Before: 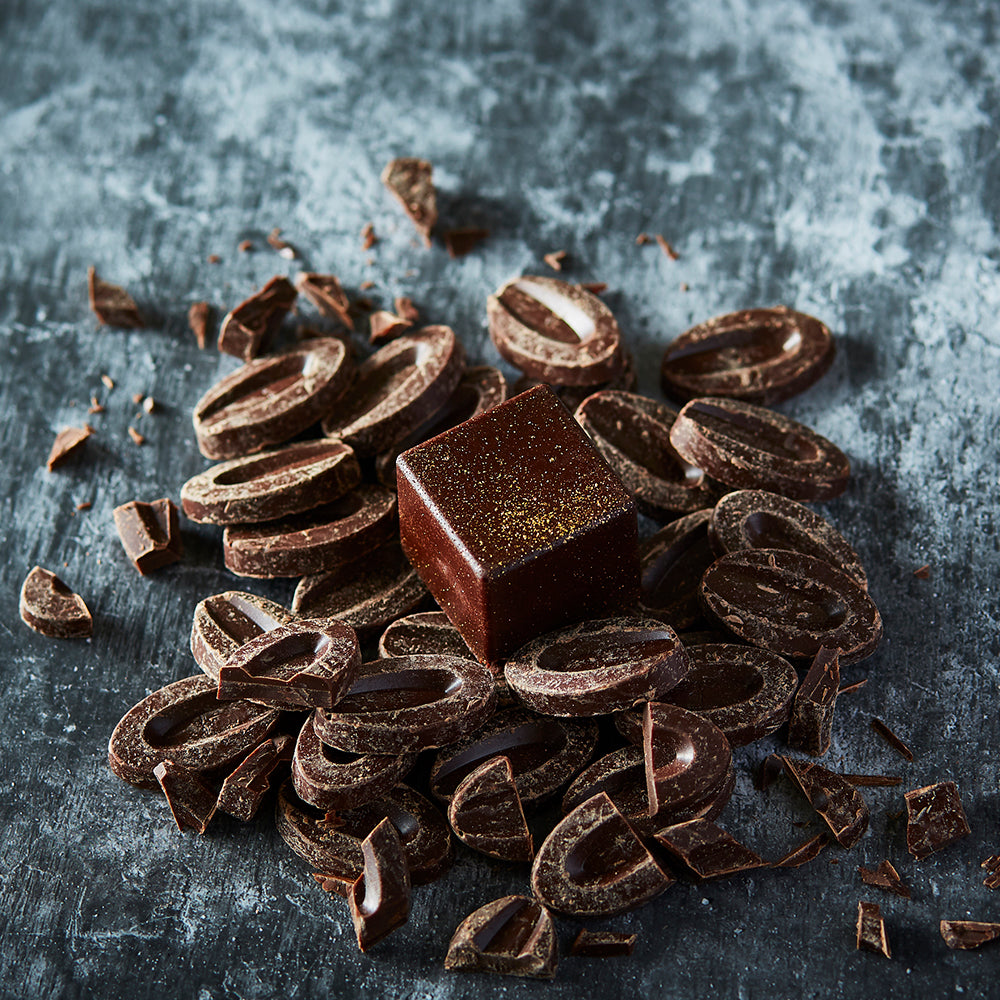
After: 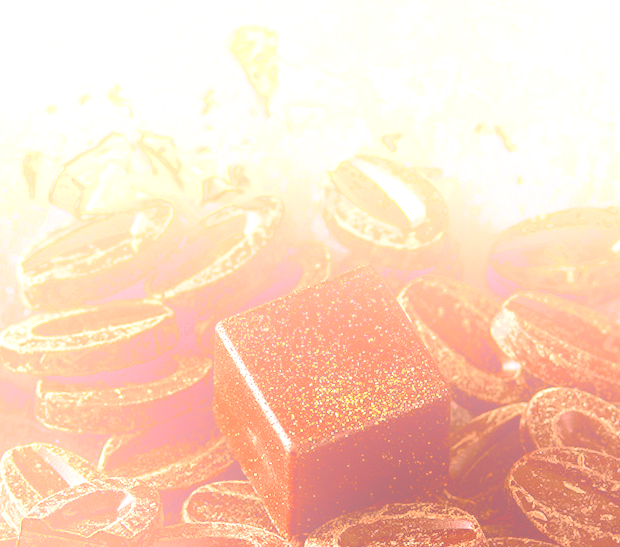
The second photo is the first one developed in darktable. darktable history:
velvia: strength 67.07%, mid-tones bias 0.972
local contrast: on, module defaults
exposure: black level correction 0, exposure 0.7 EV, compensate exposure bias true, compensate highlight preservation false
contrast brightness saturation: contrast 0.14, brightness 0.21
rotate and perspective: rotation 5.12°, automatic cropping off
crop: left 20.932%, top 15.471%, right 21.848%, bottom 34.081%
color correction: highlights a* 9.03, highlights b* 8.71, shadows a* 40, shadows b* 40, saturation 0.8
bloom: size 25%, threshold 5%, strength 90%
